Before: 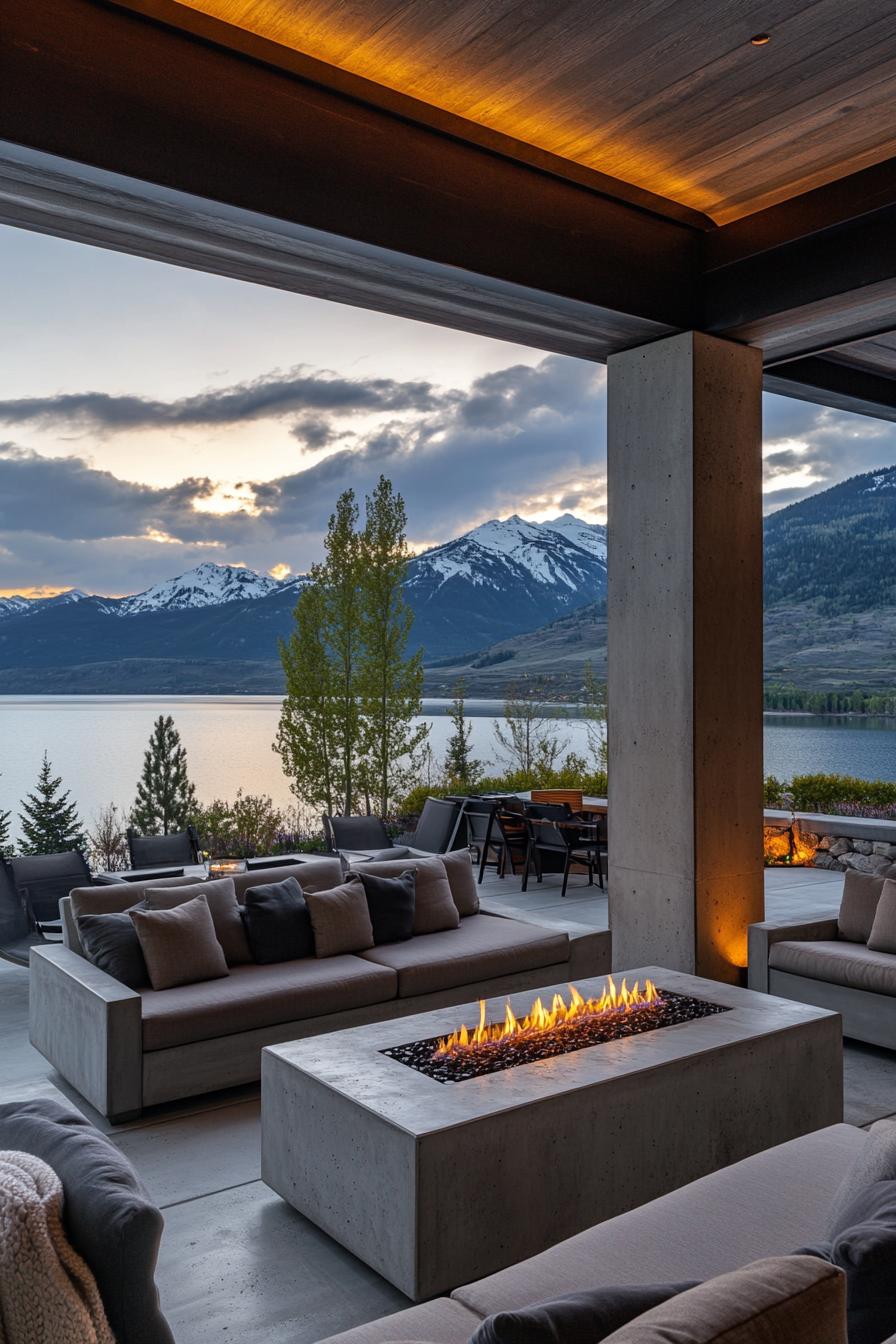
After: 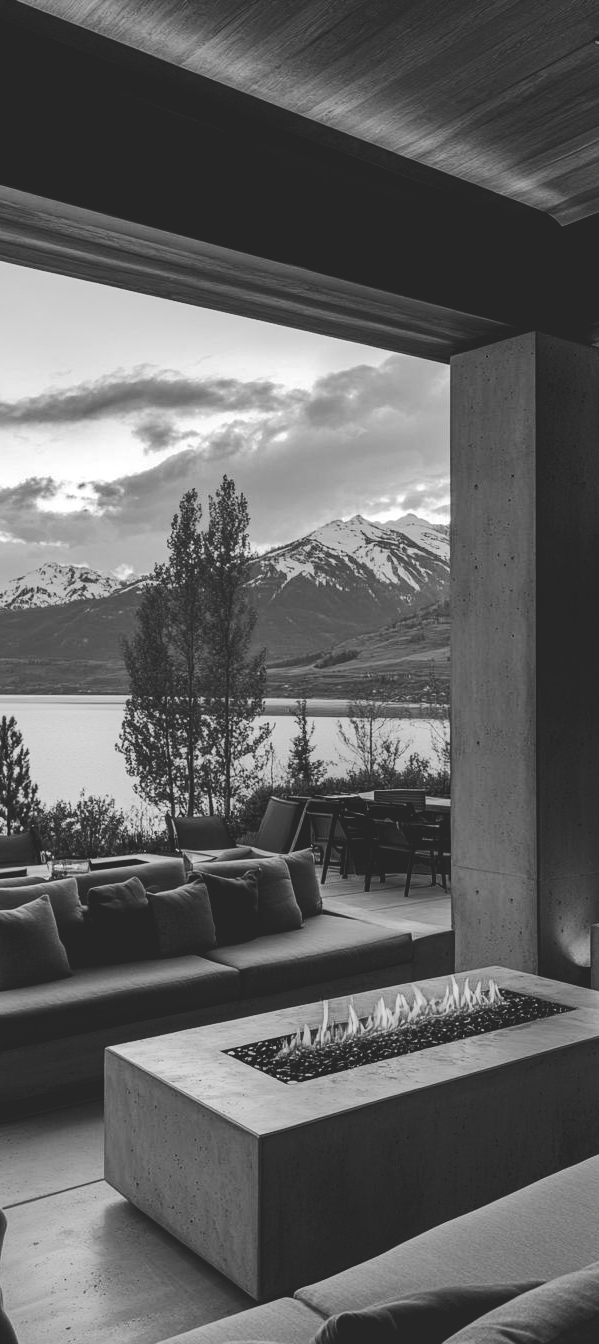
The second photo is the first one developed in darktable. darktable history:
tone curve: curves: ch0 [(0, 0) (0.003, 0.15) (0.011, 0.151) (0.025, 0.15) (0.044, 0.15) (0.069, 0.151) (0.1, 0.153) (0.136, 0.16) (0.177, 0.183) (0.224, 0.21) (0.277, 0.253) (0.335, 0.309) (0.399, 0.389) (0.468, 0.479) (0.543, 0.58) (0.623, 0.677) (0.709, 0.747) (0.801, 0.808) (0.898, 0.87) (1, 1)], preserve colors none
contrast equalizer: y [[0.5, 0.488, 0.462, 0.461, 0.491, 0.5], [0.5 ×6], [0.5 ×6], [0 ×6], [0 ×6]]
color calibration: output gray [0.267, 0.423, 0.261, 0], gray › normalize channels true, illuminant as shot in camera, adaptation linear Bradford (ICC v4), x 0.406, y 0.403, temperature 3605.91 K, gamut compression 0.013
crop and rotate: left 17.605%, right 15.446%
